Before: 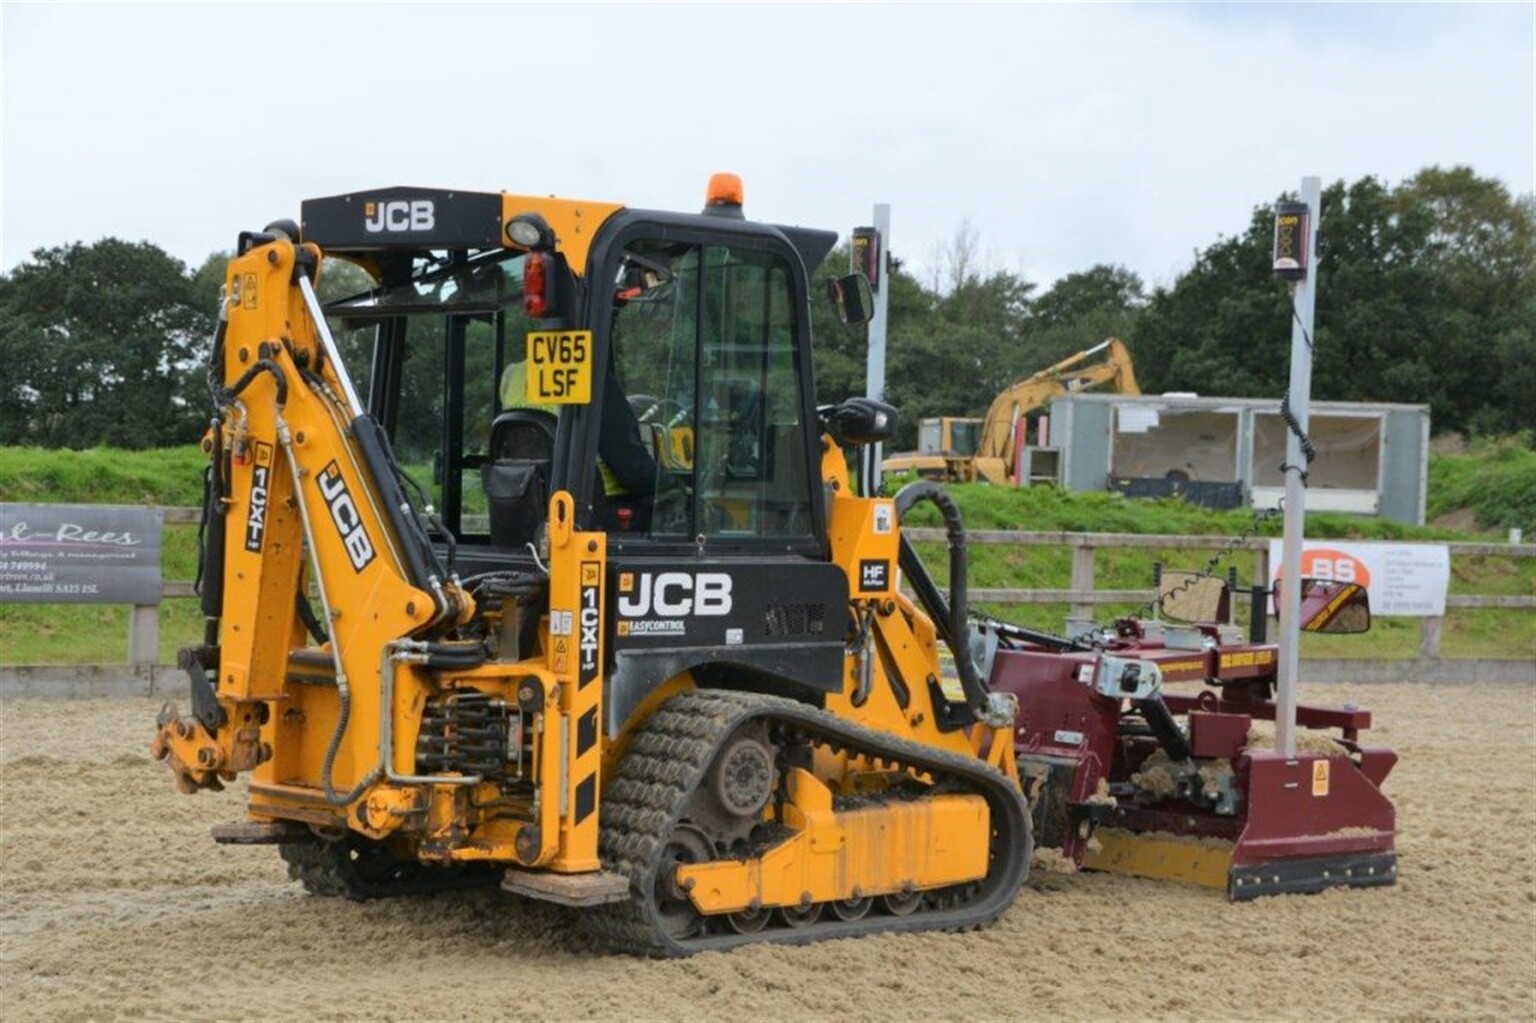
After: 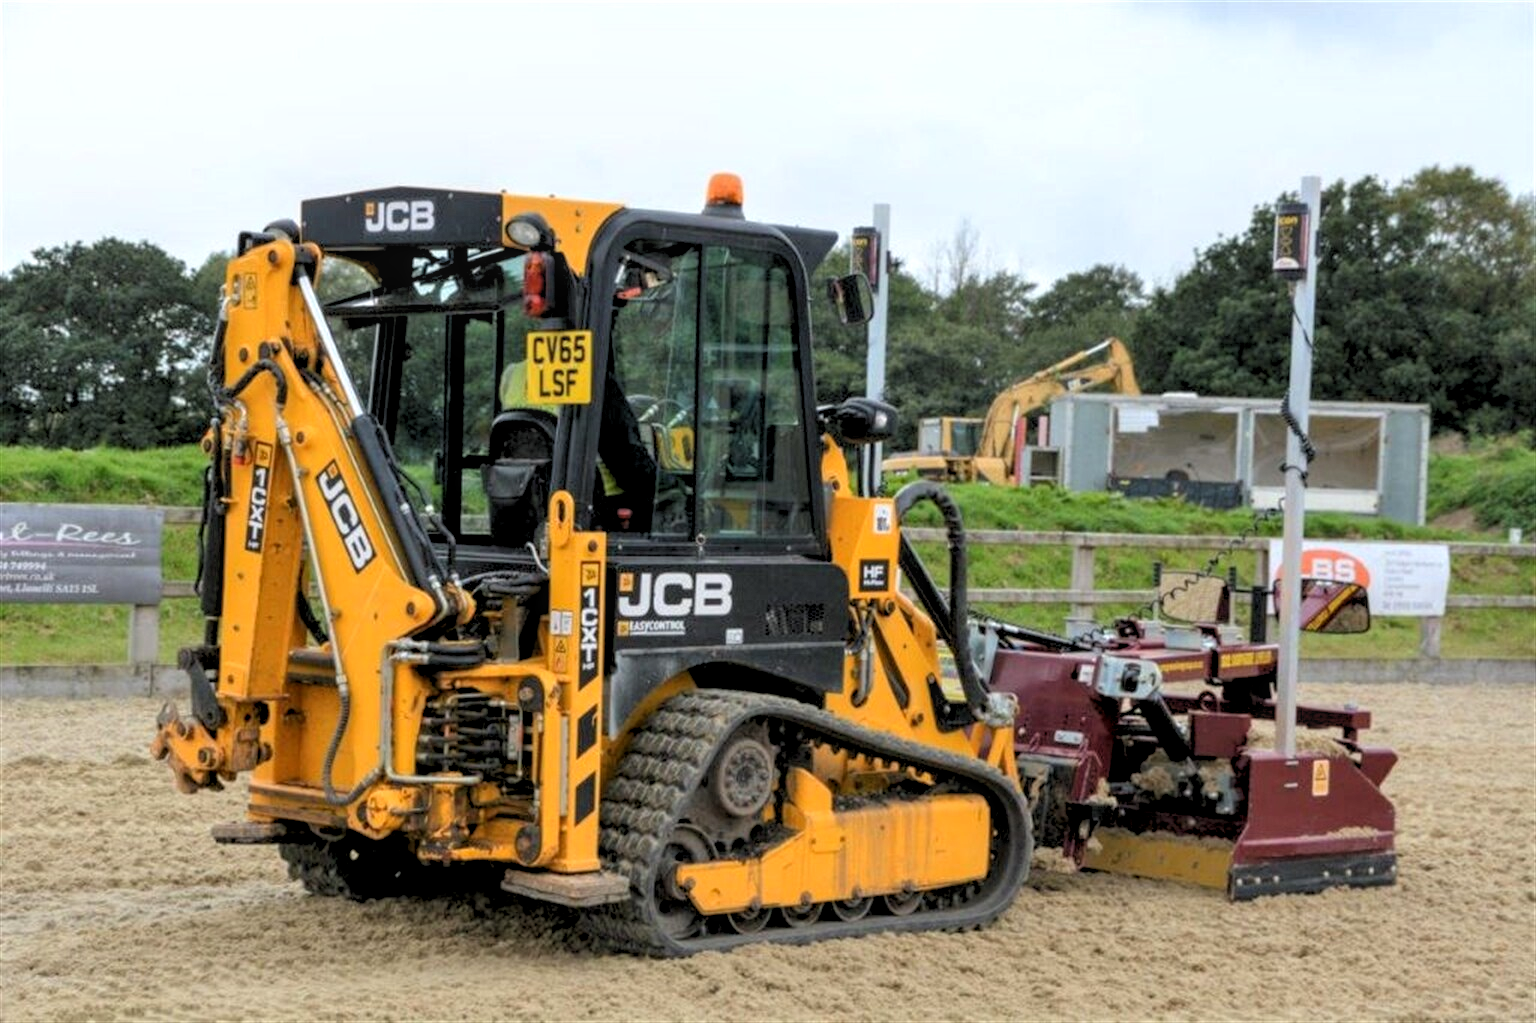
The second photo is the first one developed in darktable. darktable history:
rgb levels: levels [[0.013, 0.434, 0.89], [0, 0.5, 1], [0, 0.5, 1]]
local contrast: on, module defaults
